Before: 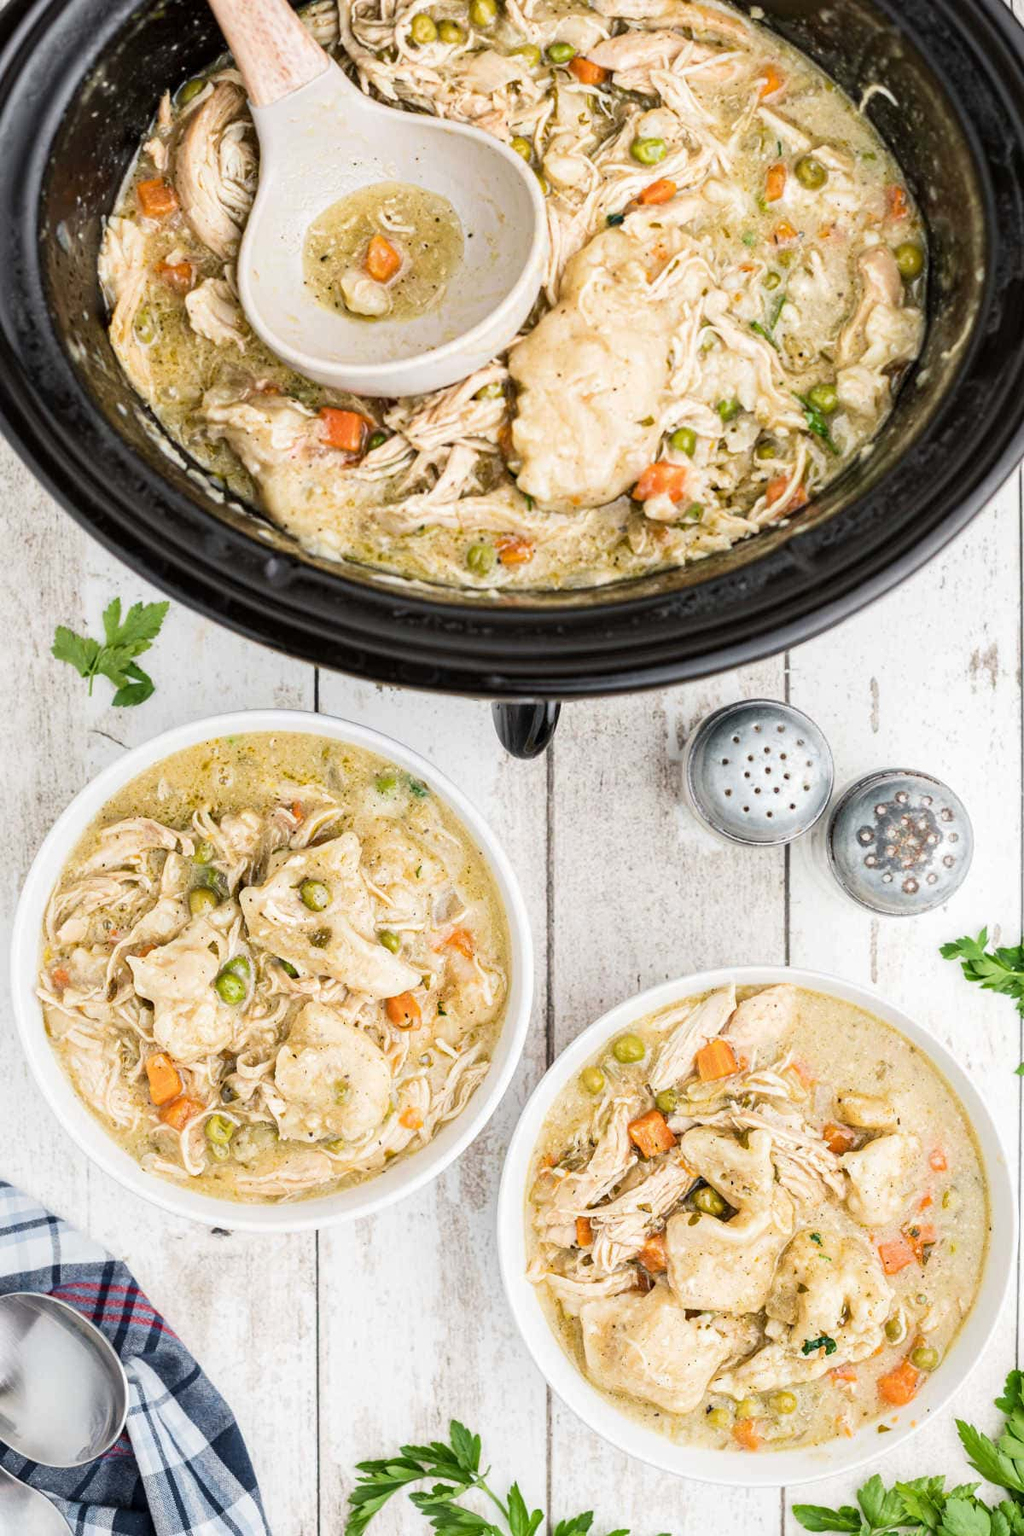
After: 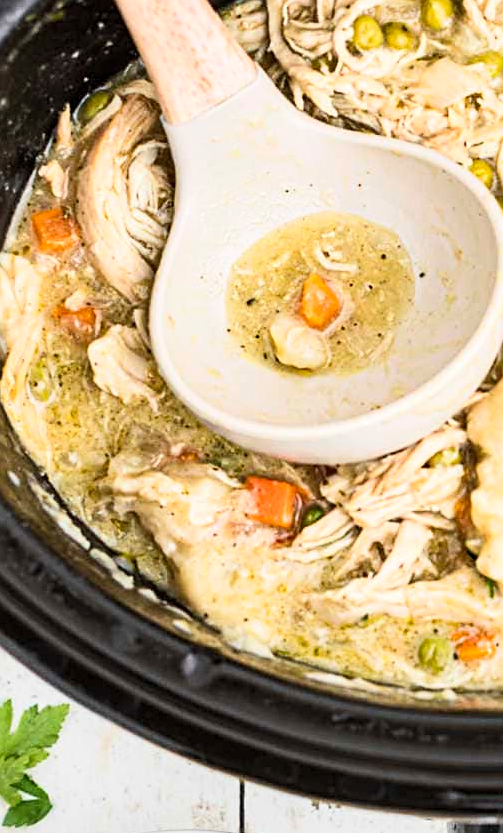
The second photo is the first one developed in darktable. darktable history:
crop and rotate: left 10.817%, top 0.062%, right 47.194%, bottom 53.626%
sharpen: on, module defaults
contrast brightness saturation: contrast 0.2, brightness 0.16, saturation 0.22
